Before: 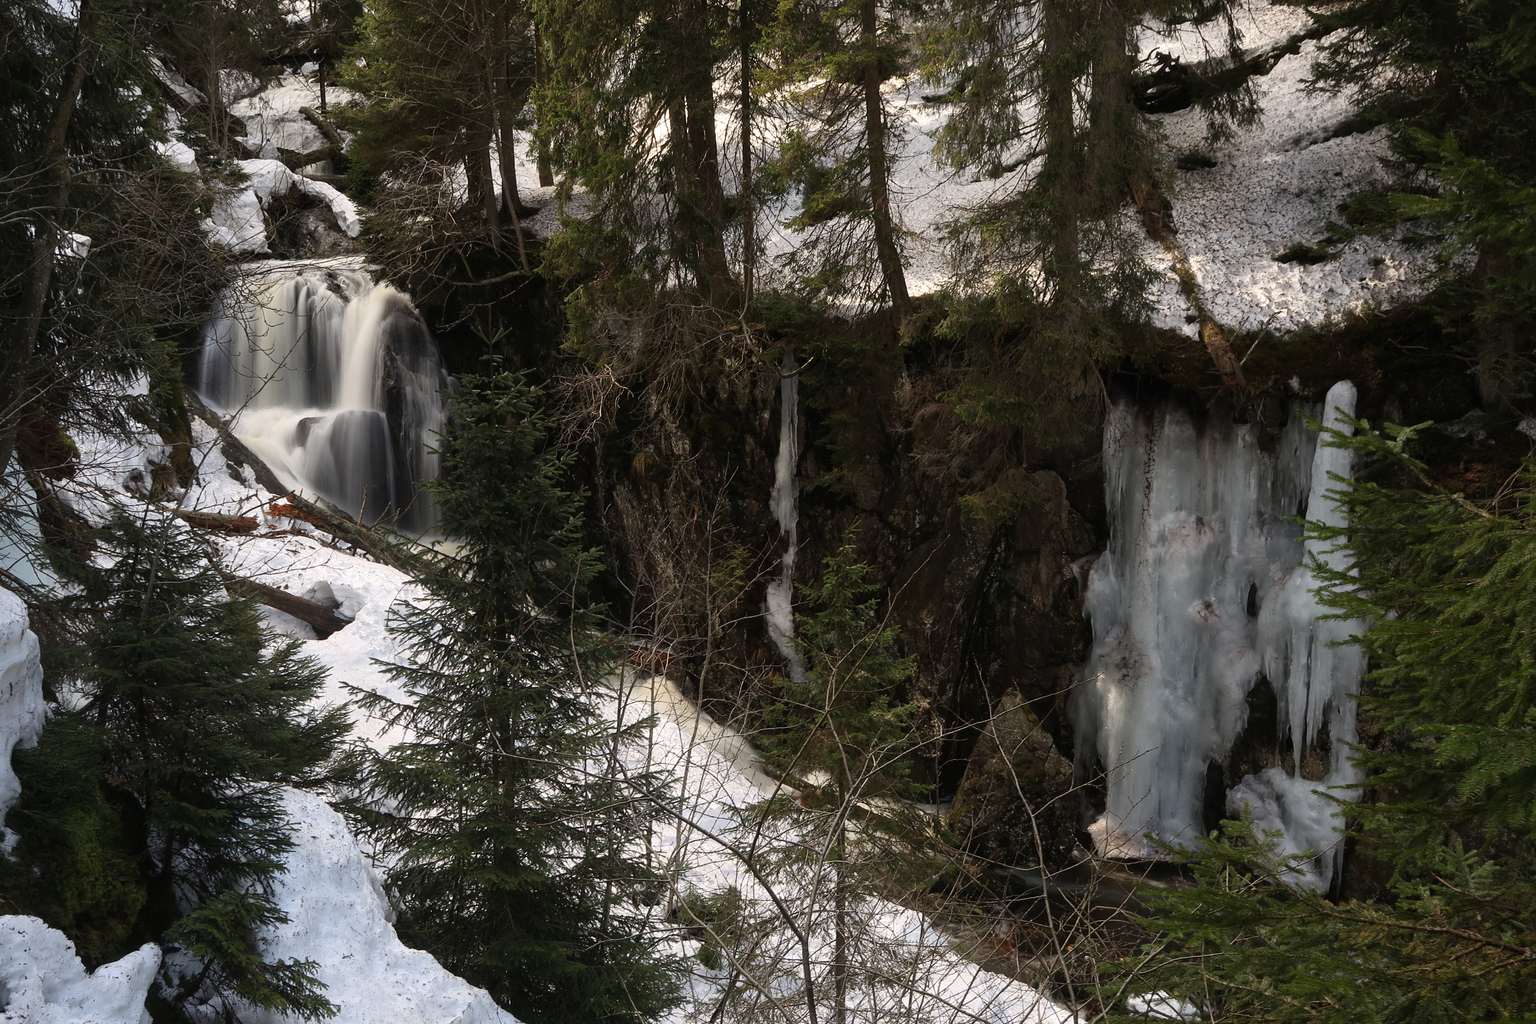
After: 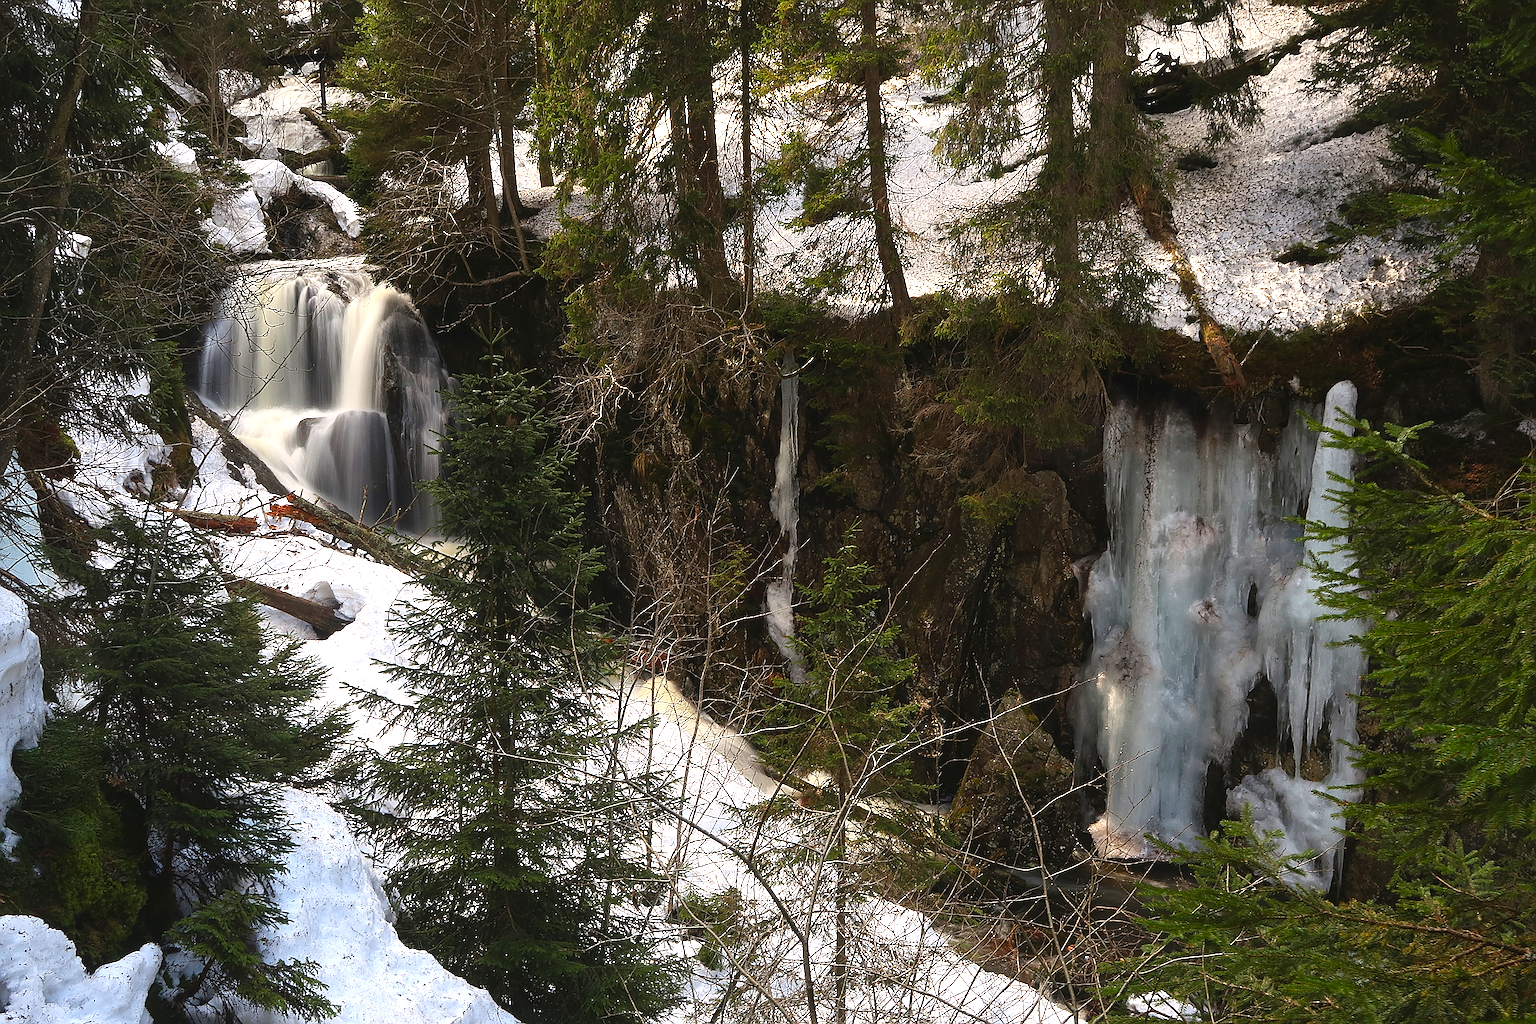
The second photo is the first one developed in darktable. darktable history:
exposure: black level correction -0.002, exposure 0.54 EV, compensate highlight preservation false
sharpen: amount 1.861
contrast brightness saturation: saturation 0.5
